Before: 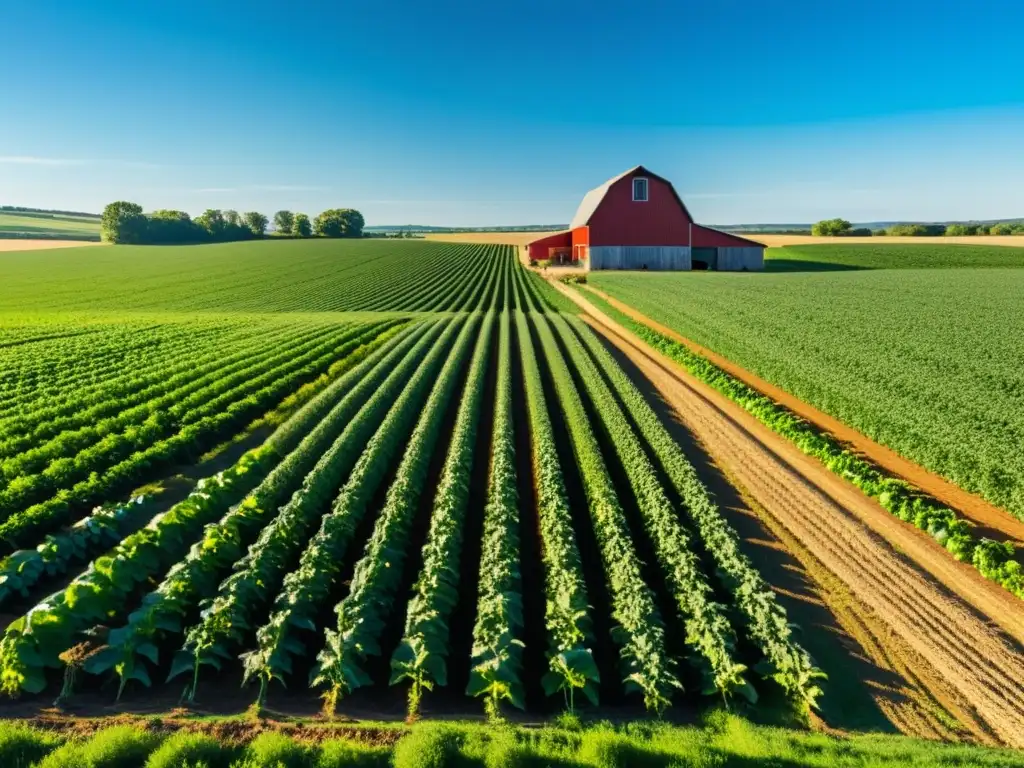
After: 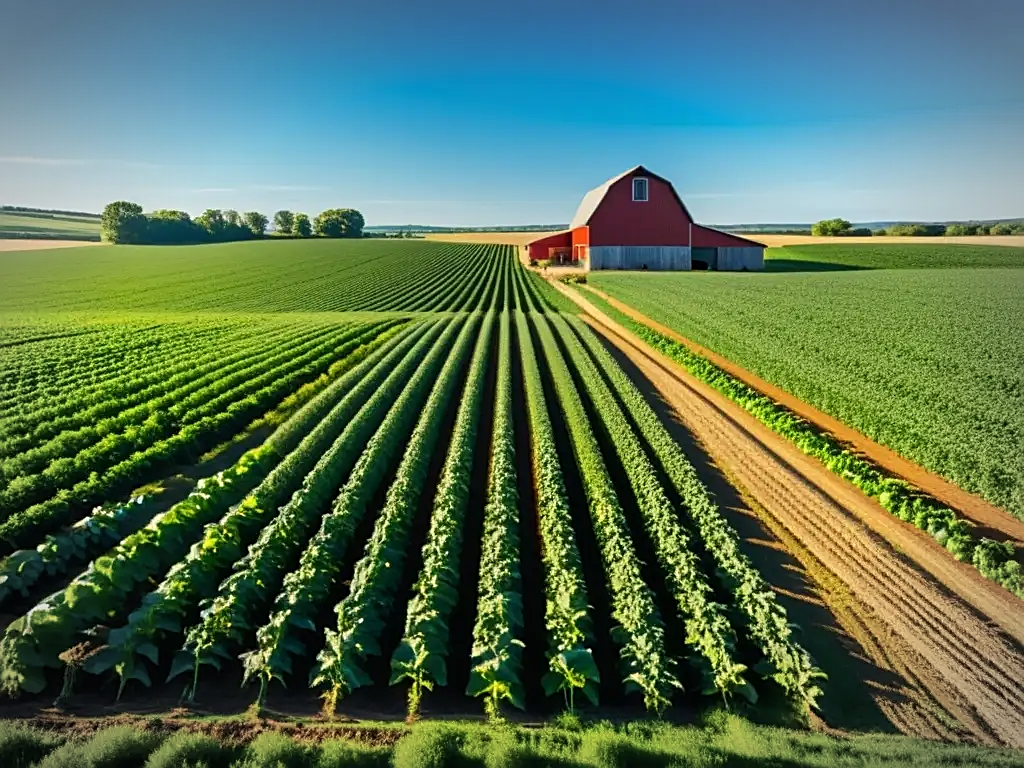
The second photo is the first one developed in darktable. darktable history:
sharpen: amount 0.491
exposure: compensate exposure bias true, compensate highlight preservation false
vignetting: automatic ratio true
